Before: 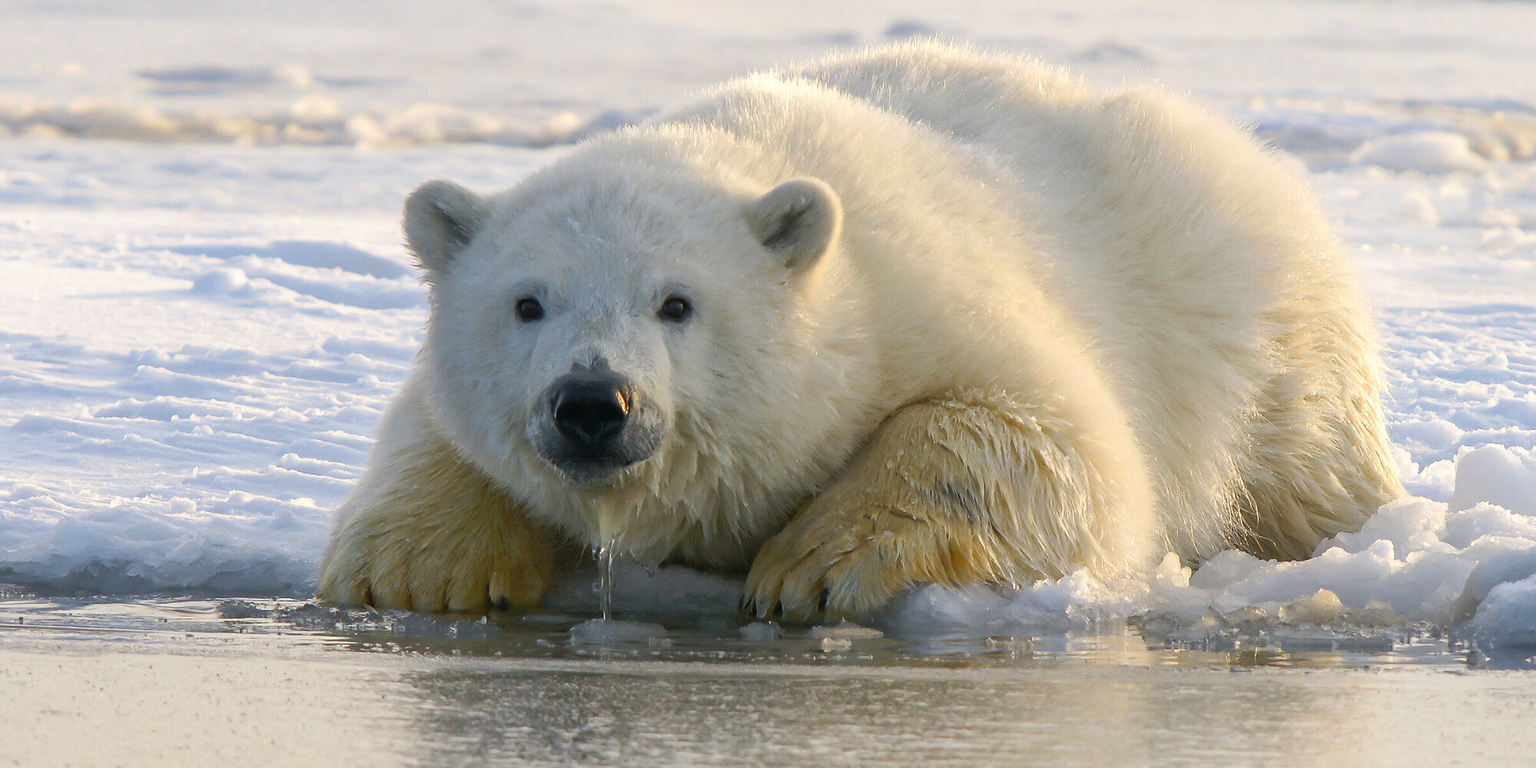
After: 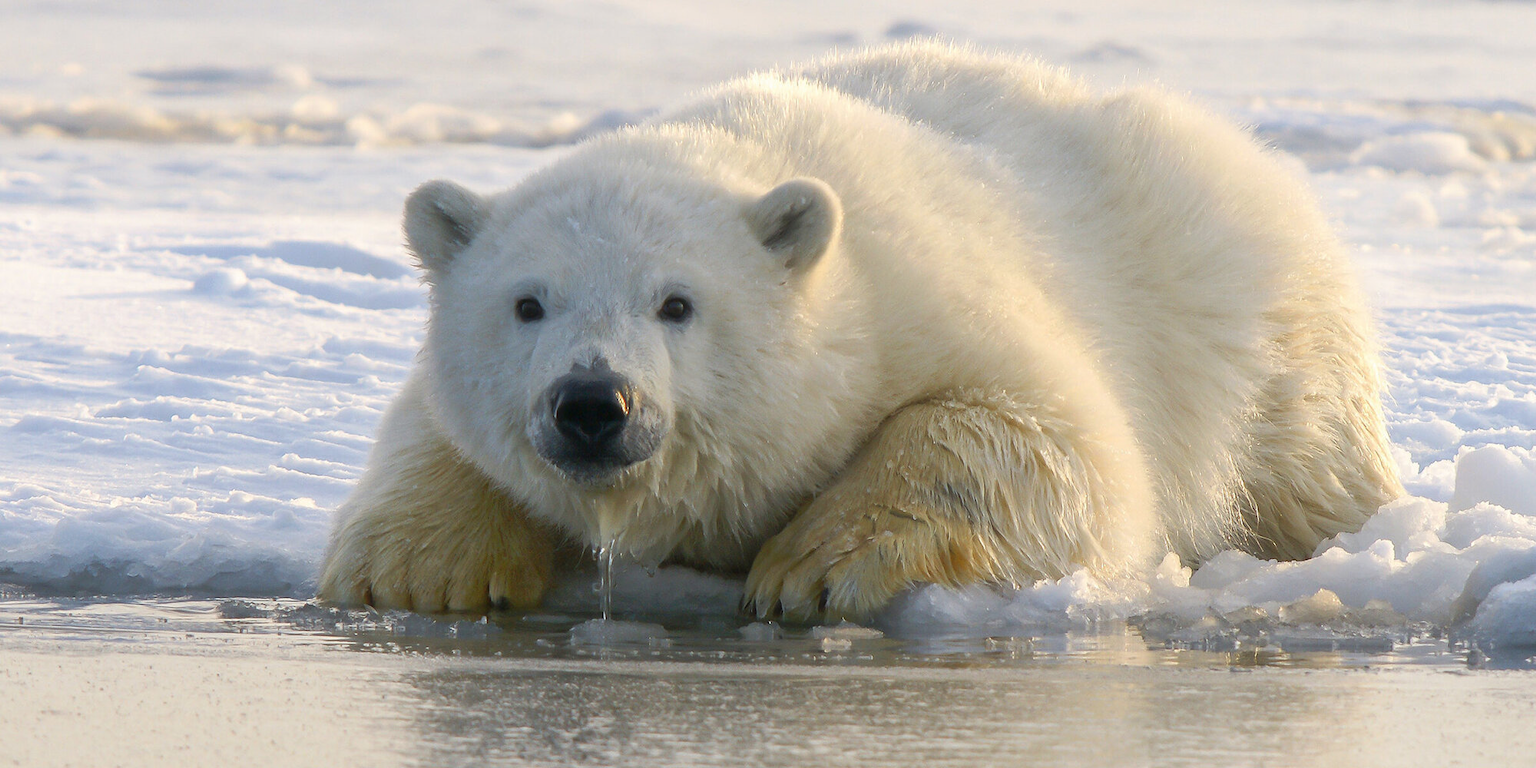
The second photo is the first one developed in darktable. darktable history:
haze removal: strength -0.1, compatibility mode true, adaptive false
